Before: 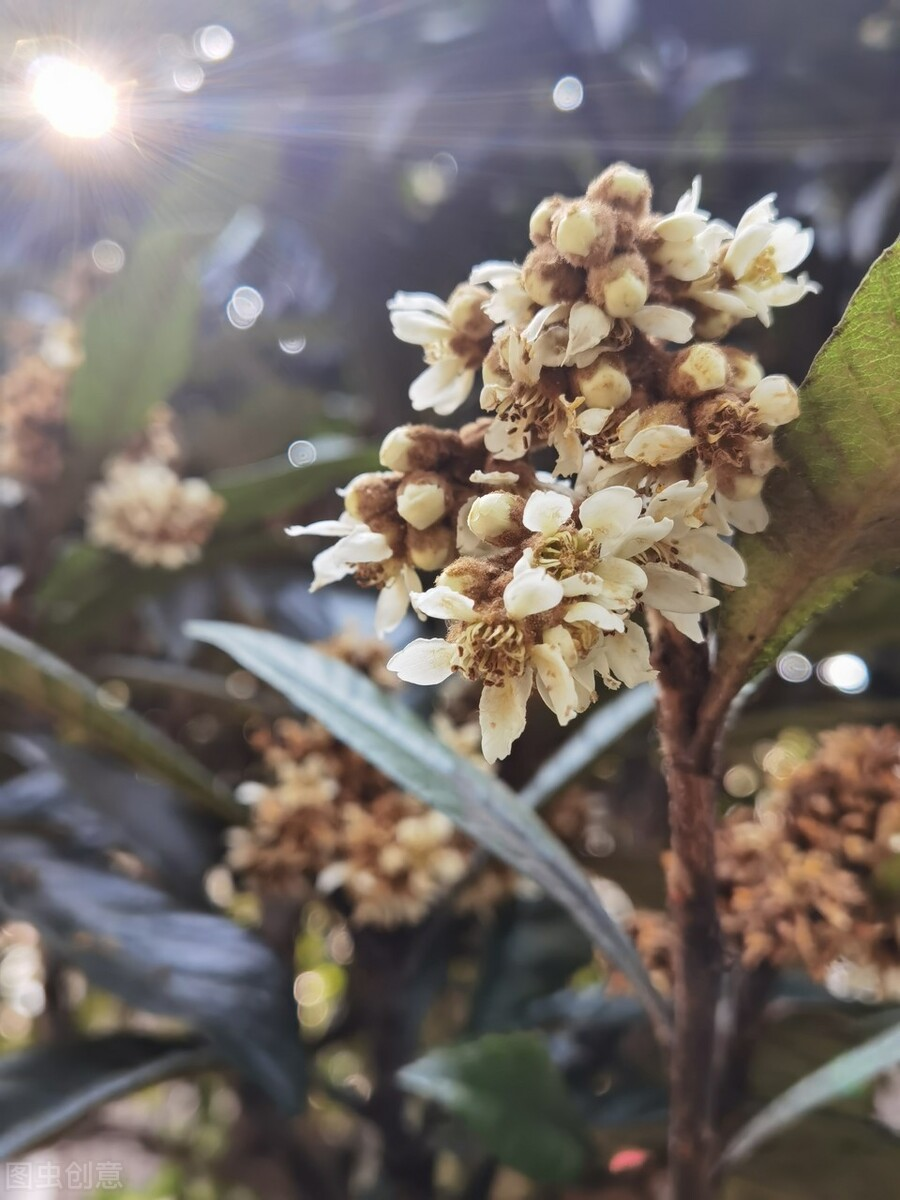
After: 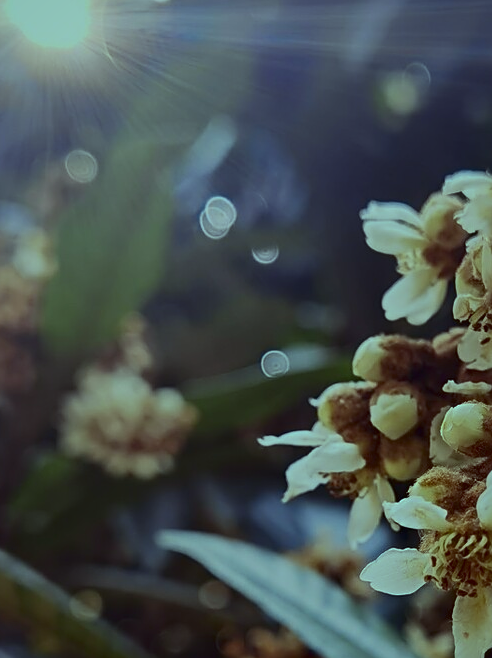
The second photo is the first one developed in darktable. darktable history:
white balance: emerald 1
color balance: mode lift, gamma, gain (sRGB), lift [0.997, 0.979, 1.021, 1.011], gamma [1, 1.084, 0.916, 0.998], gain [1, 0.87, 1.13, 1.101], contrast 4.55%, contrast fulcrum 38.24%, output saturation 104.09%
color correction: highlights a* -0.95, highlights b* 4.5, shadows a* 3.55
contrast brightness saturation: contrast 0.13, brightness -0.24, saturation 0.14
sharpen: on, module defaults
crop and rotate: left 3.047%, top 7.509%, right 42.236%, bottom 37.598%
shadows and highlights: shadows 40, highlights -60
exposure: black level correction 0, exposure -0.766 EV, compensate highlight preservation false
